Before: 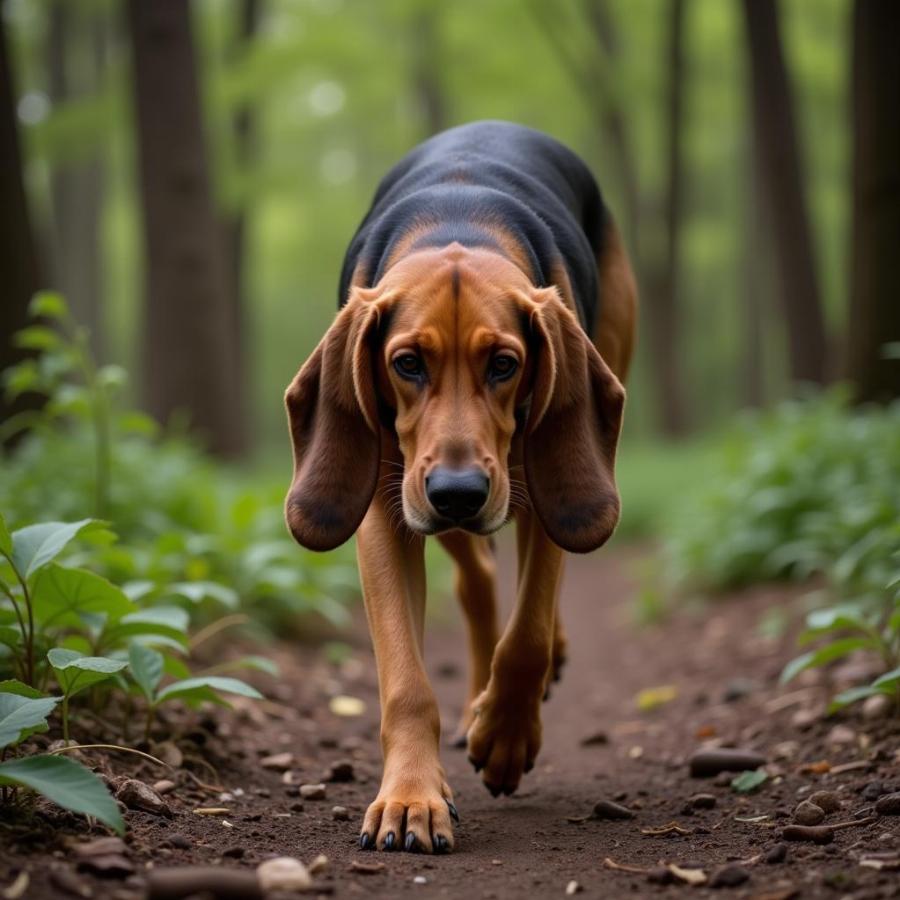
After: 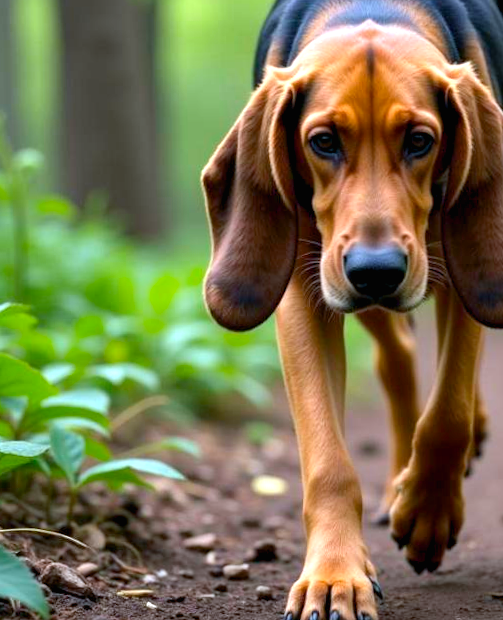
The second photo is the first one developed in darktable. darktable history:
color calibration: illuminant Planckian (black body), x 0.378, y 0.375, temperature 4065 K
rotate and perspective: rotation -1°, crop left 0.011, crop right 0.989, crop top 0.025, crop bottom 0.975
shadows and highlights: shadows 32, highlights -32, soften with gaussian
contrast brightness saturation: contrast -0.02, brightness -0.01, saturation 0.03
color balance rgb: shadows lift › chroma 2%, shadows lift › hue 217.2°, power › hue 60°, highlights gain › chroma 1%, highlights gain › hue 69.6°, global offset › luminance -0.5%, perceptual saturation grading › global saturation 15%, global vibrance 15%
exposure: black level correction 0, exposure 1 EV, compensate highlight preservation false
crop: left 8.966%, top 23.852%, right 34.699%, bottom 4.703%
